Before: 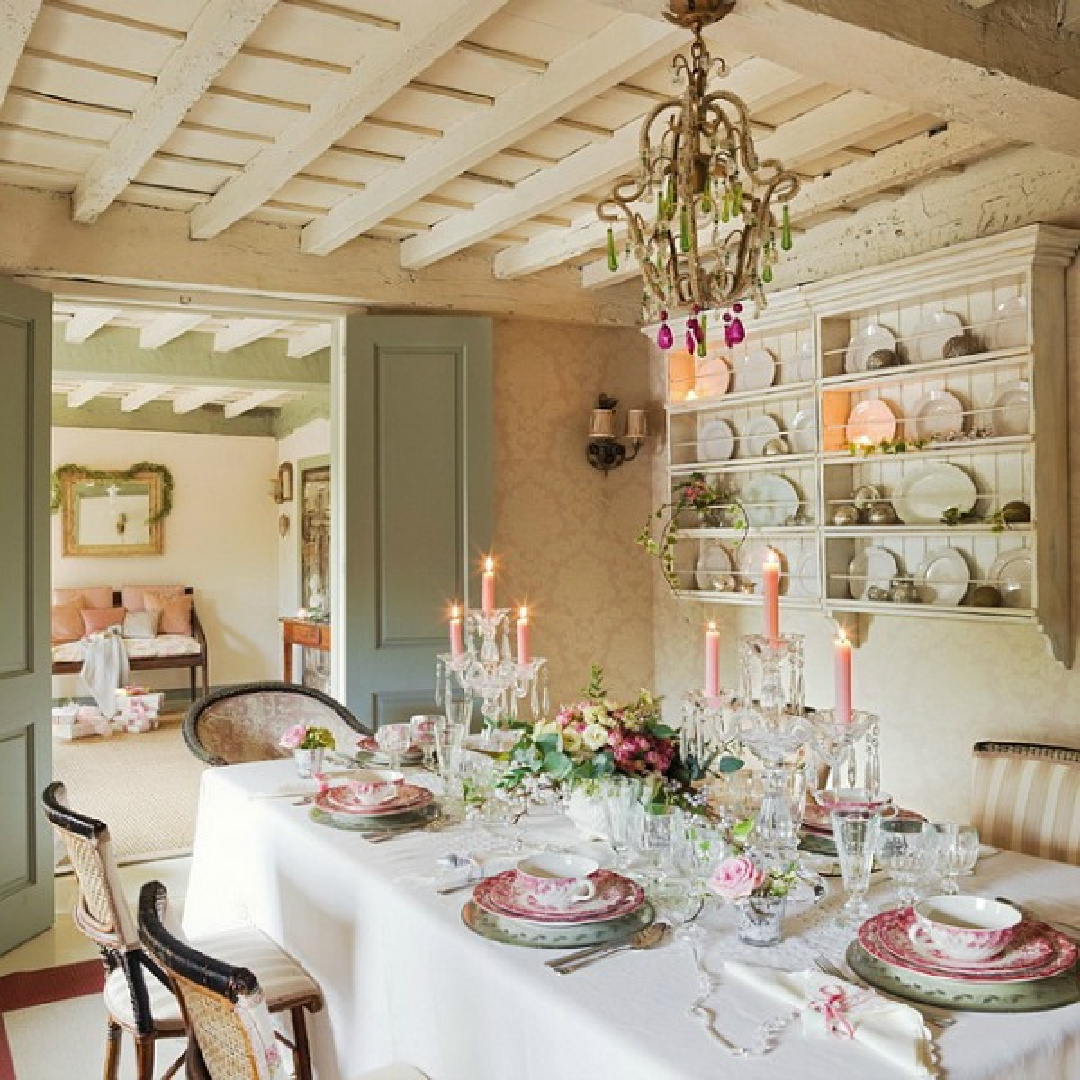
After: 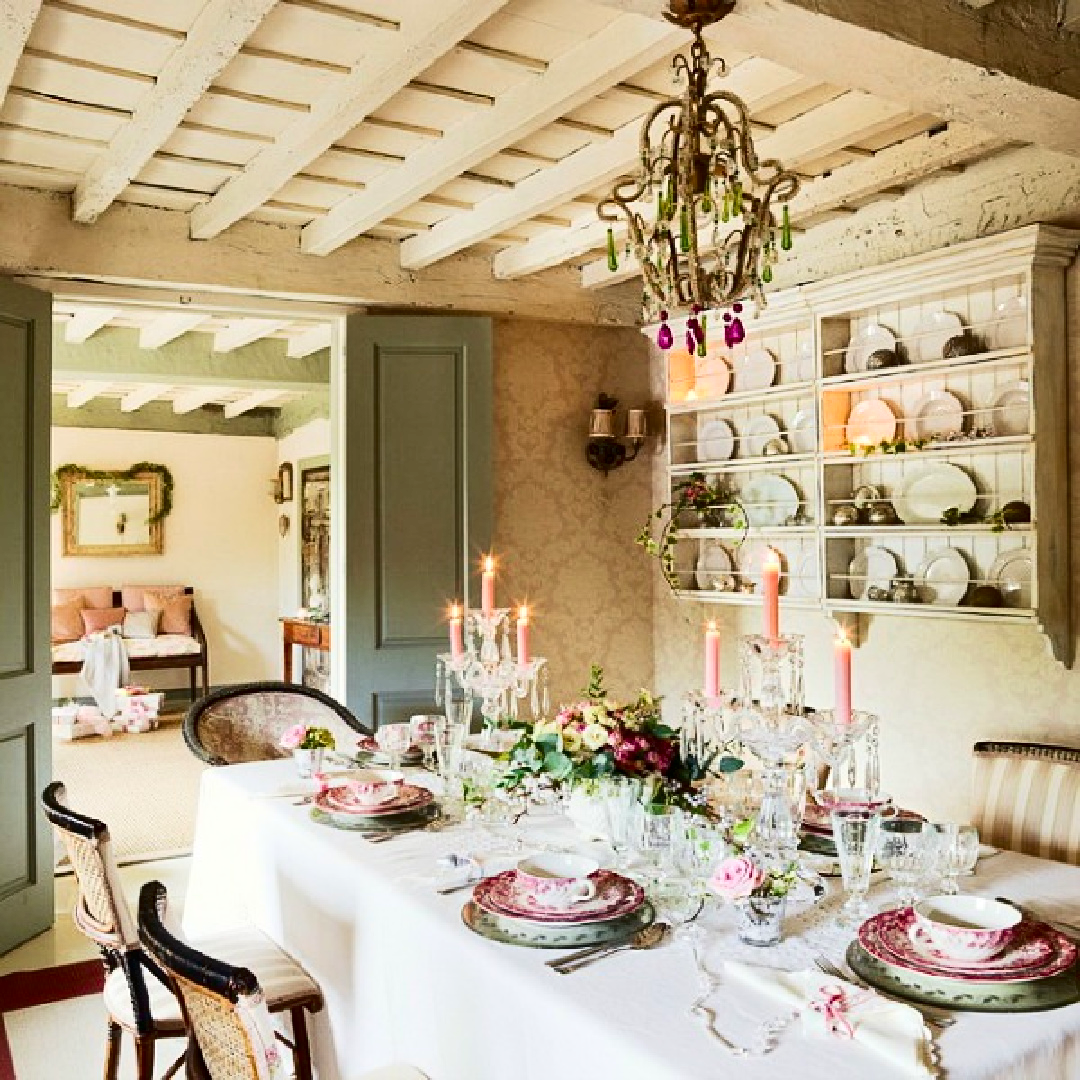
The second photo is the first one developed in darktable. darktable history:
contrast brightness saturation: contrast 0.304, brightness -0.069, saturation 0.17
tone equalizer: on, module defaults
